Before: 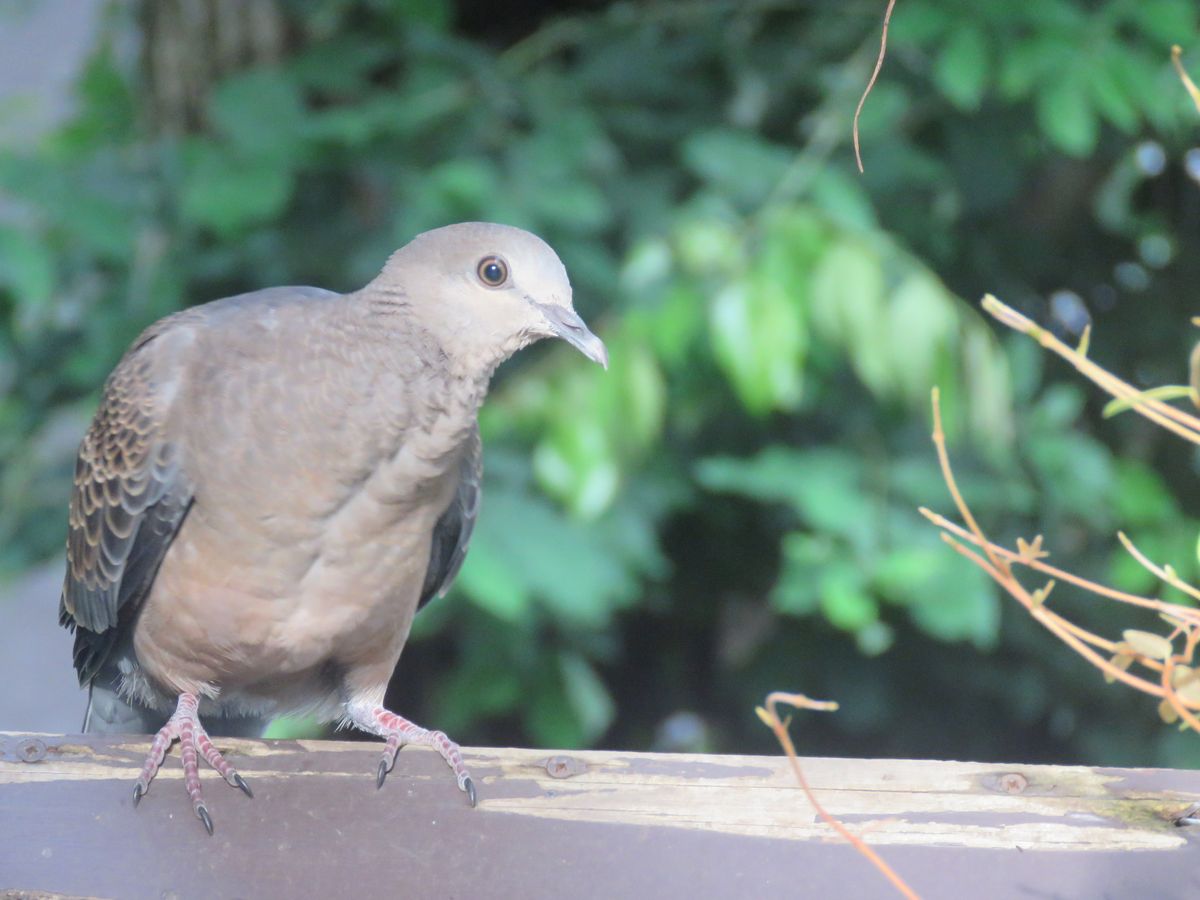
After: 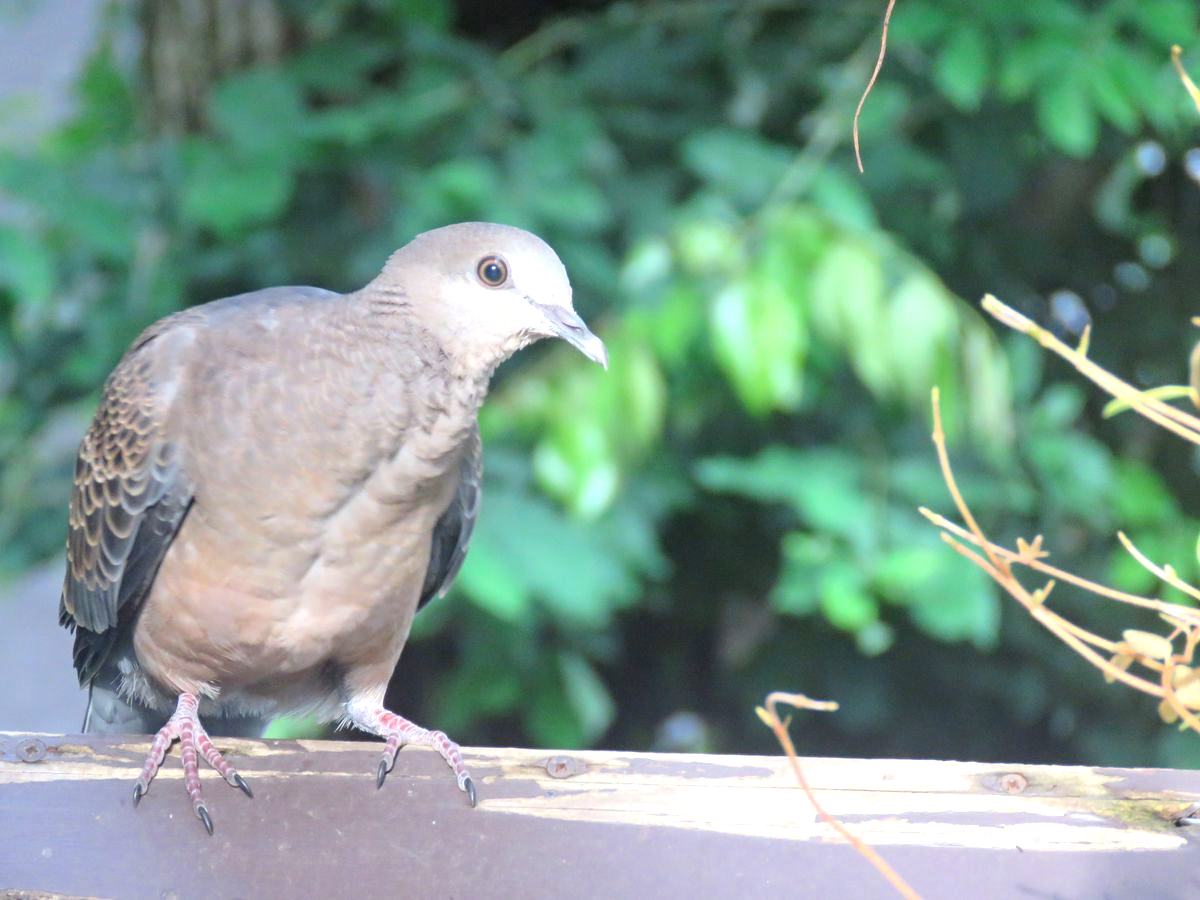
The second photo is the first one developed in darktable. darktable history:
exposure: black level correction 0, exposure 0.499 EV, compensate highlight preservation false
haze removal: compatibility mode true, adaptive false
